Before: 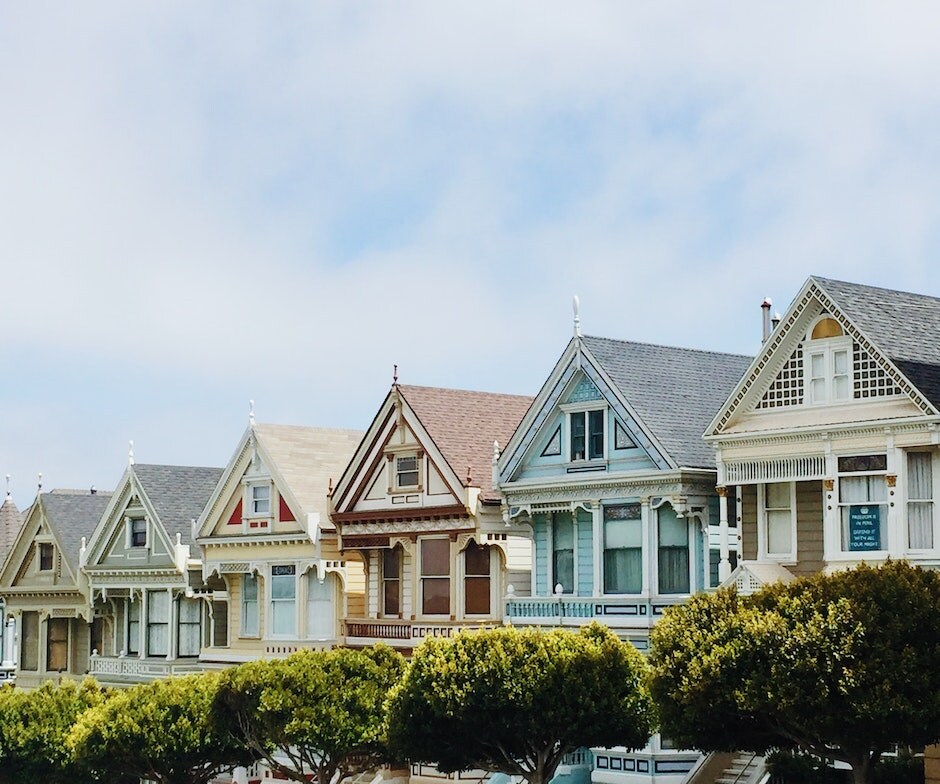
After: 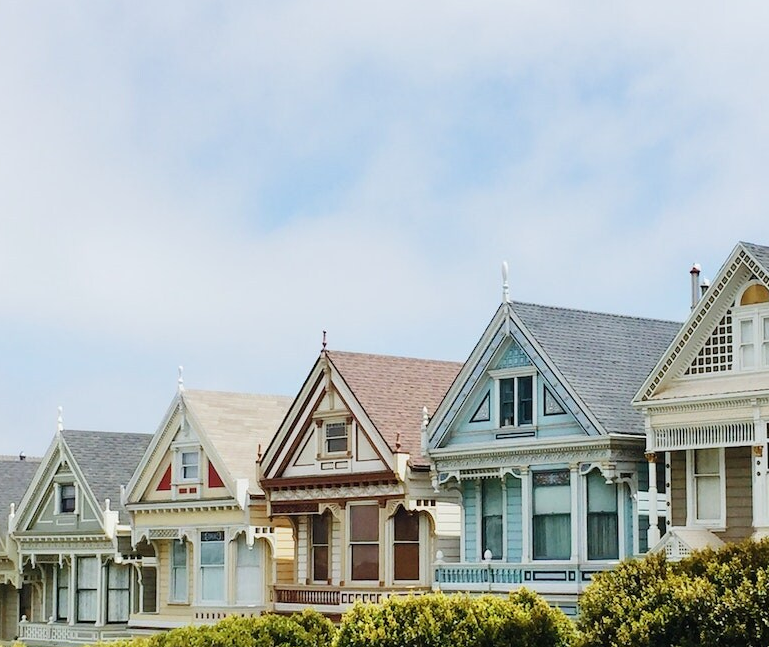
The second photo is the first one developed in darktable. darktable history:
crop and rotate: left 7.621%, top 4.441%, right 10.538%, bottom 13.001%
